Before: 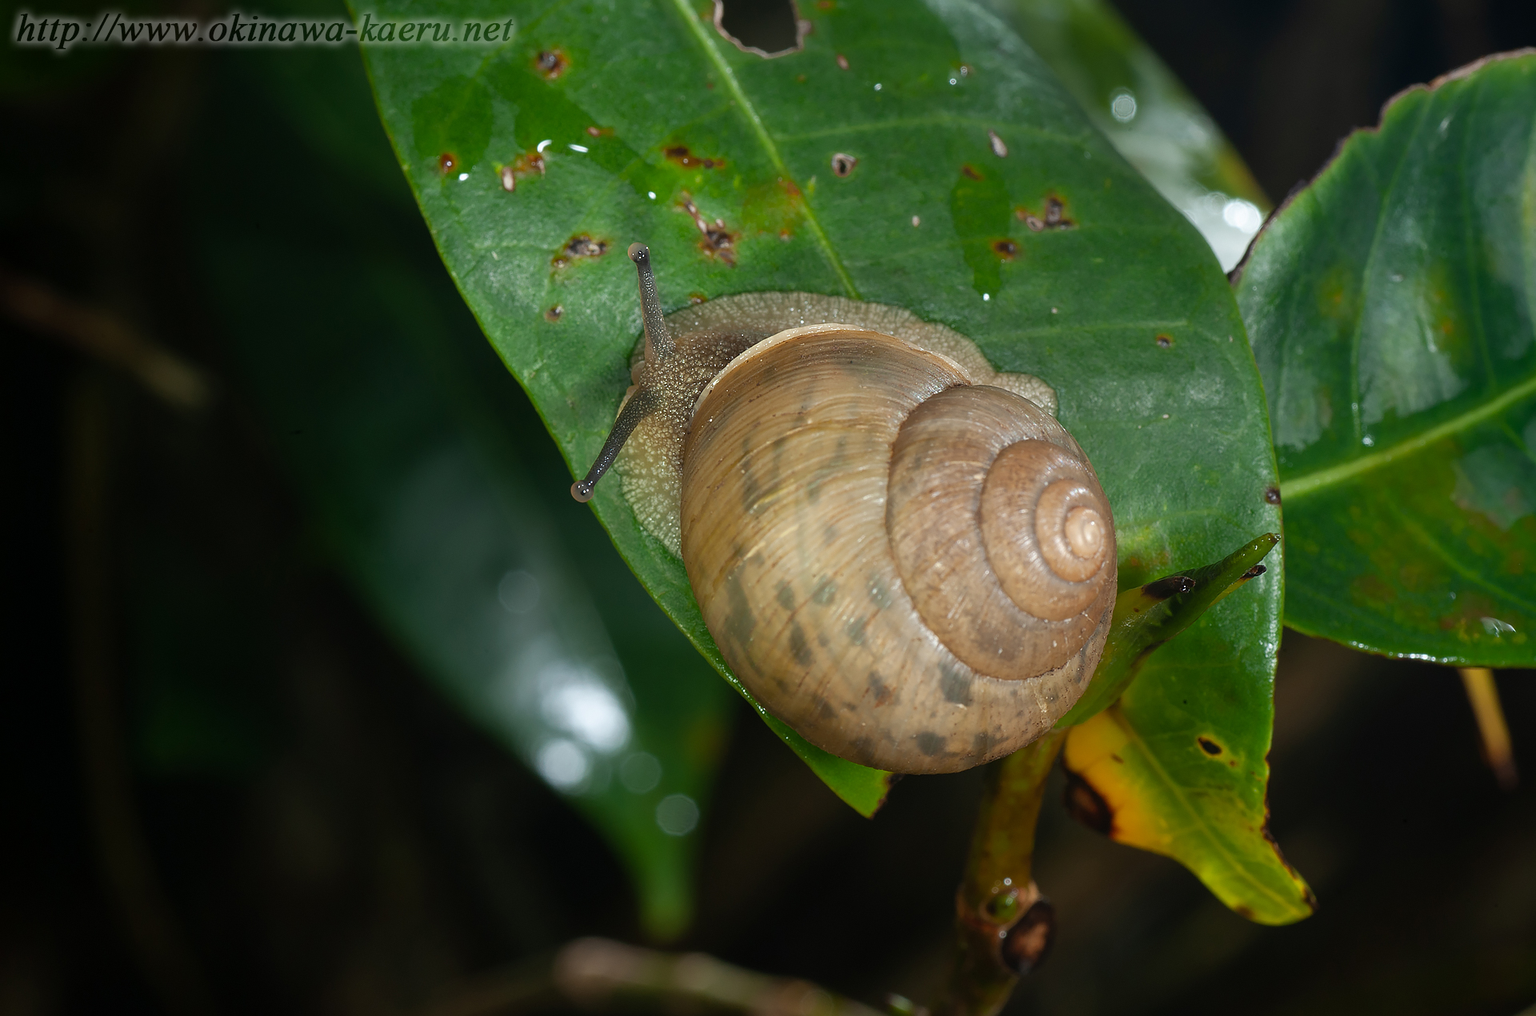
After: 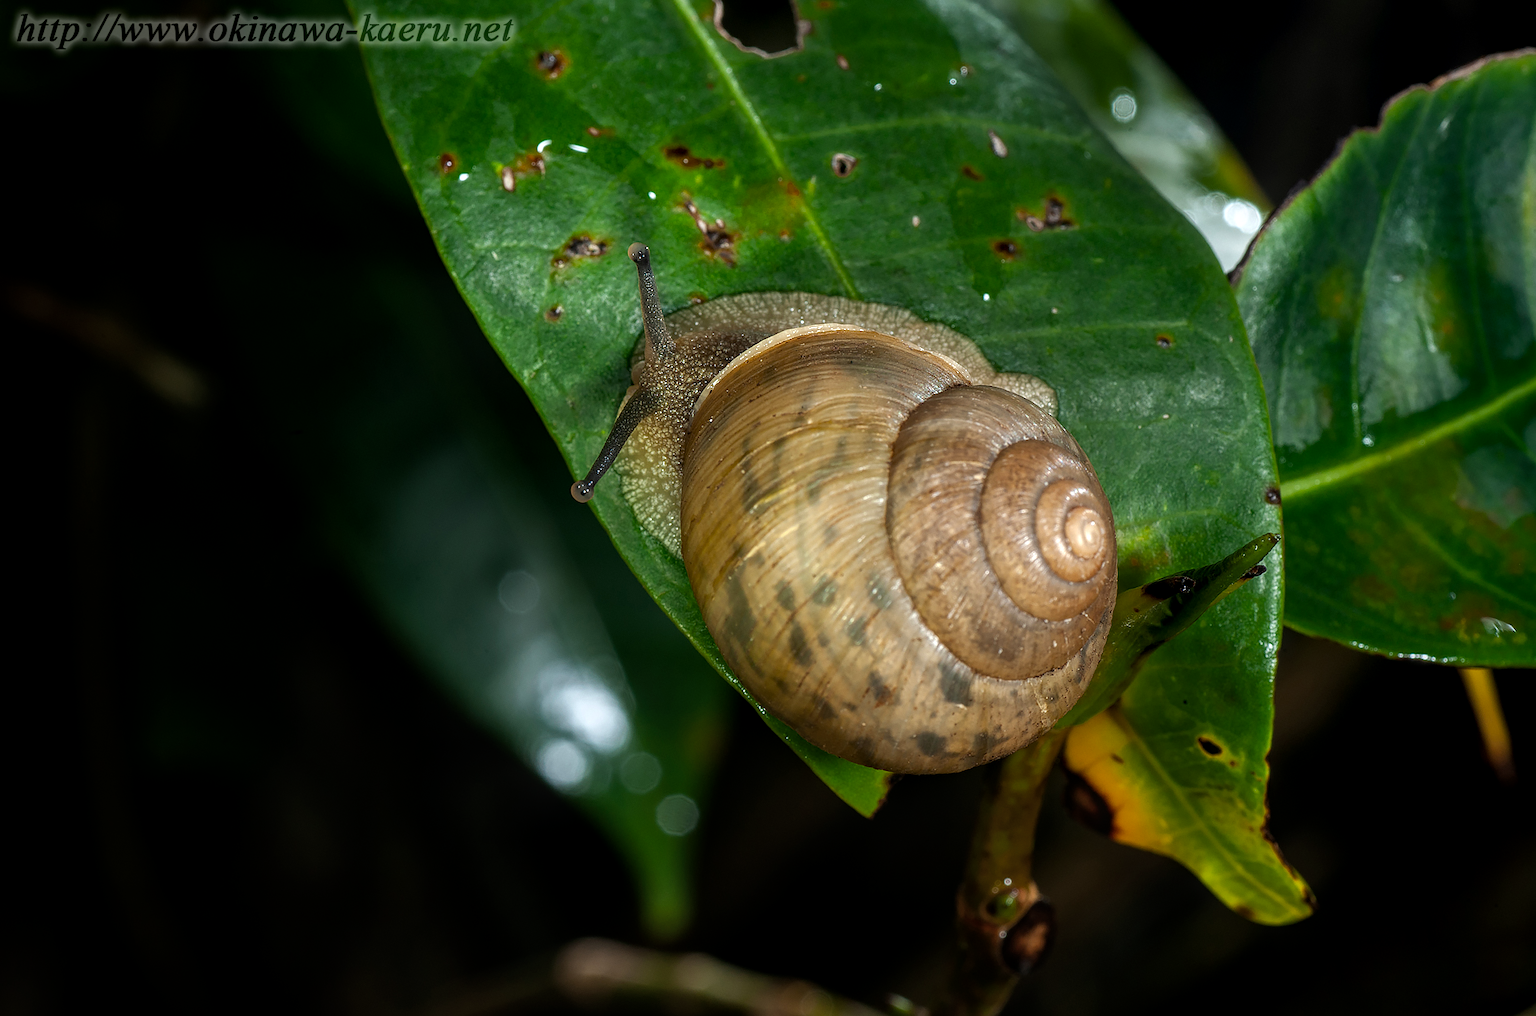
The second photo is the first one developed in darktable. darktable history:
color balance rgb: shadows lift › luminance -10%, power › luminance -9%, linear chroma grading › global chroma 10%, global vibrance 10%, contrast 15%, saturation formula JzAzBz (2021)
color contrast: green-magenta contrast 1.1, blue-yellow contrast 1.1, unbound 0
local contrast: highlights 0%, shadows 0%, detail 133%
